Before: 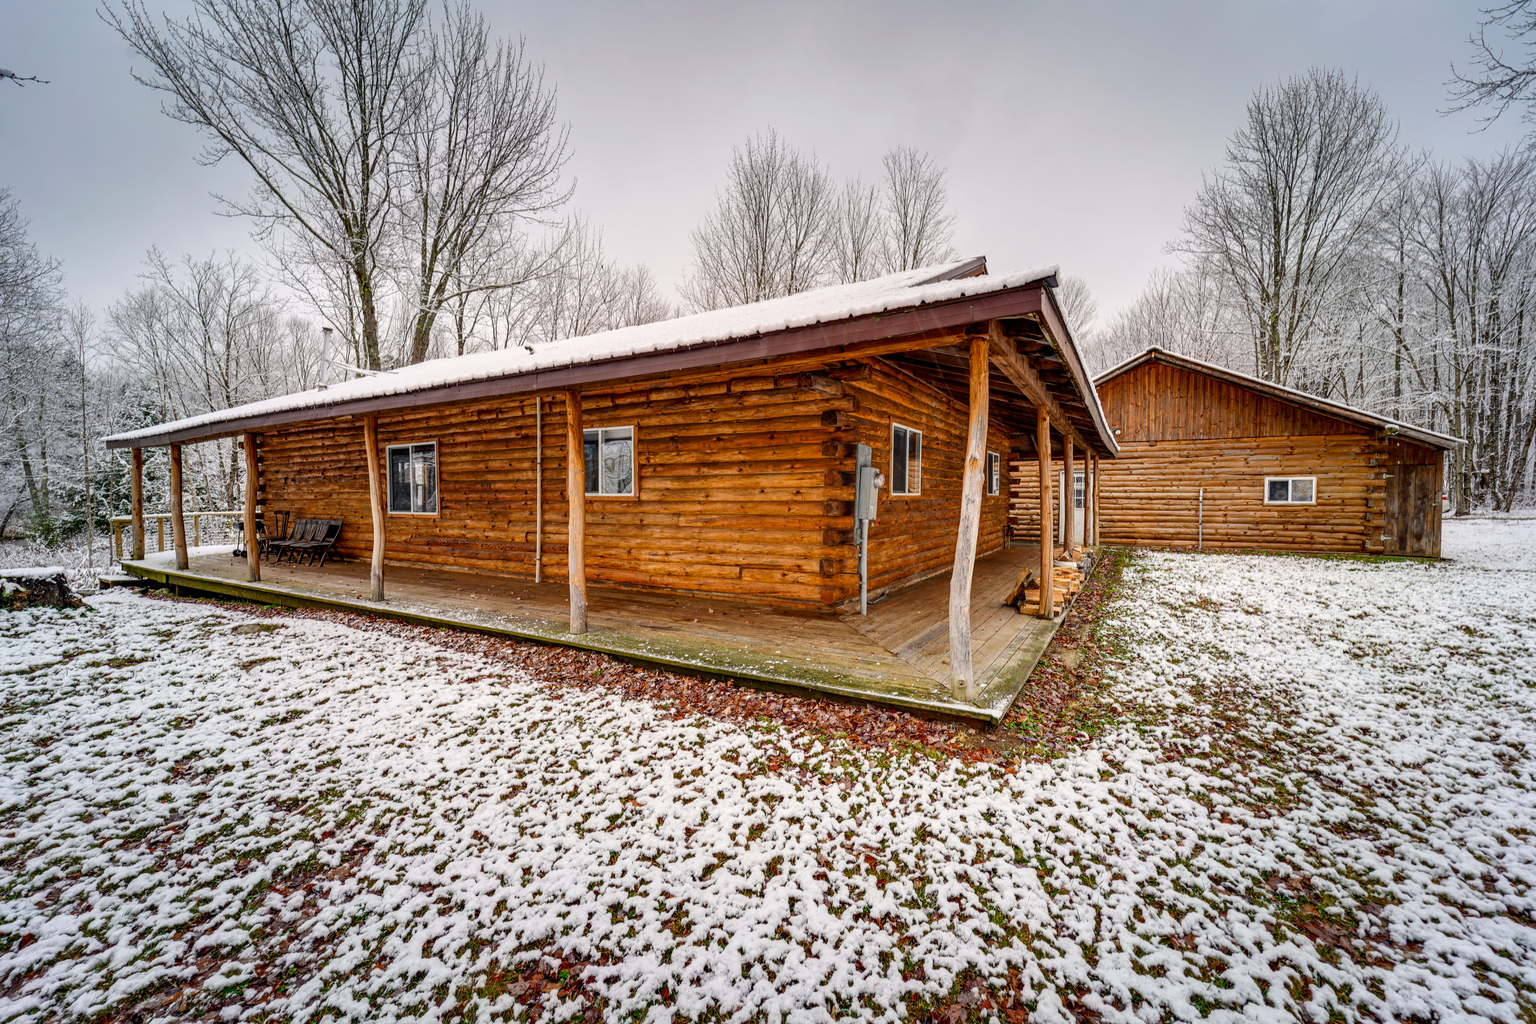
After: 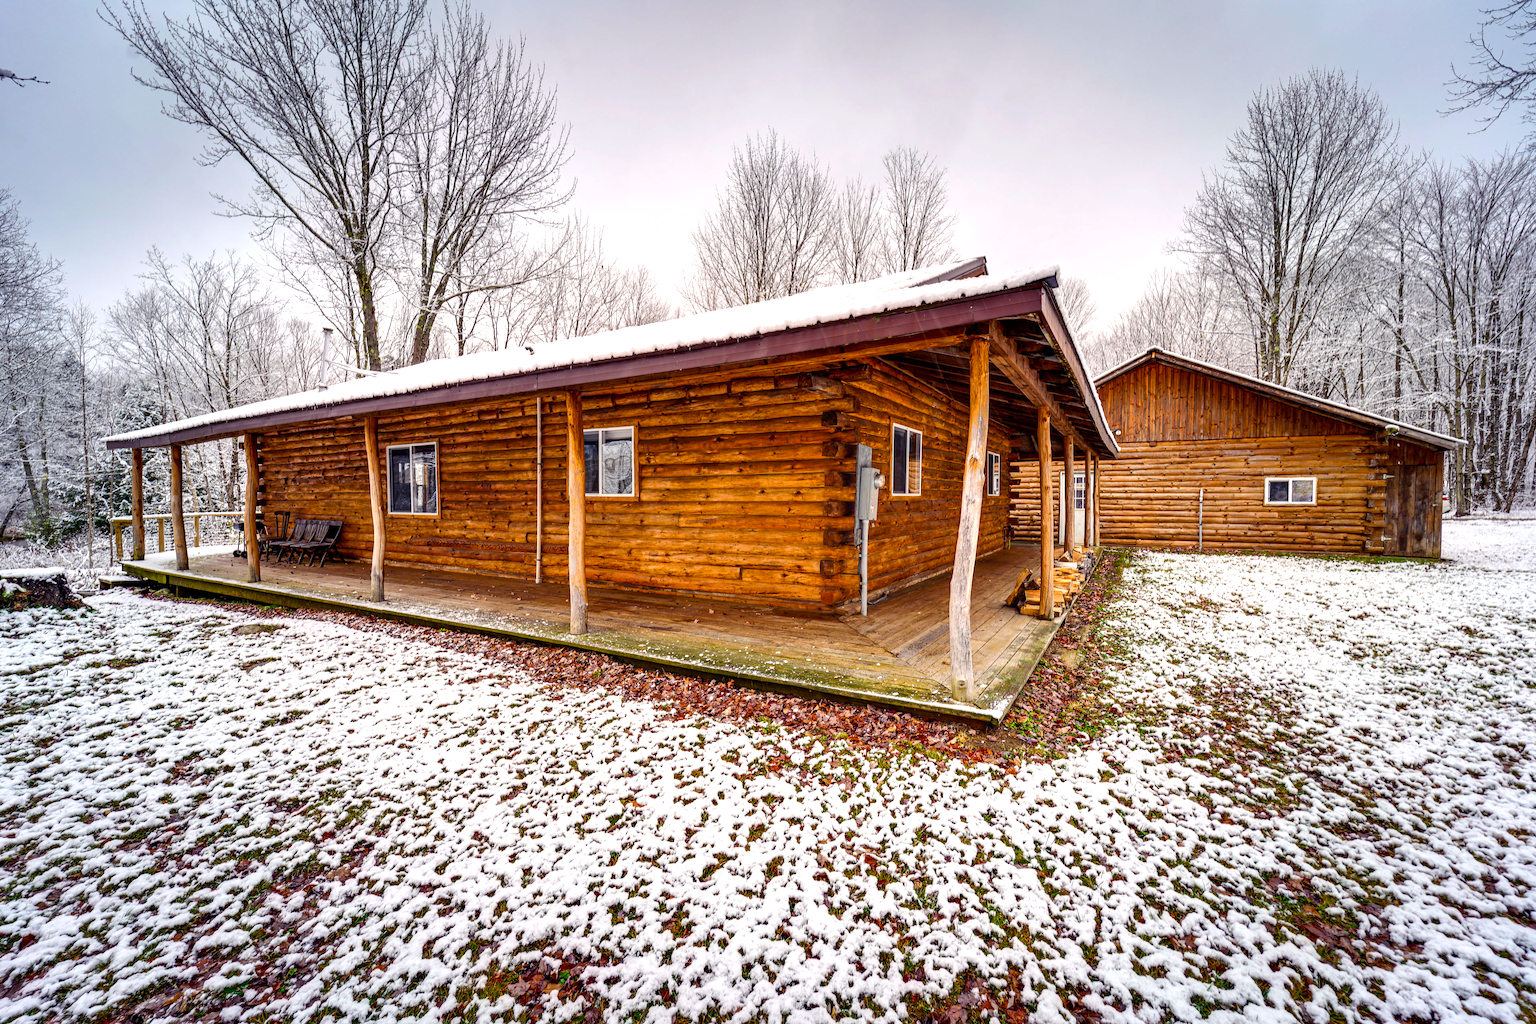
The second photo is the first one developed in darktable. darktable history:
color balance rgb: shadows lift › luminance -21.436%, shadows lift › chroma 8.684%, shadows lift › hue 282.54°, highlights gain › chroma 0.193%, highlights gain › hue 330.3°, perceptual saturation grading › global saturation 9.631%, perceptual brilliance grading › global brilliance 12.453%, global vibrance 15.697%
